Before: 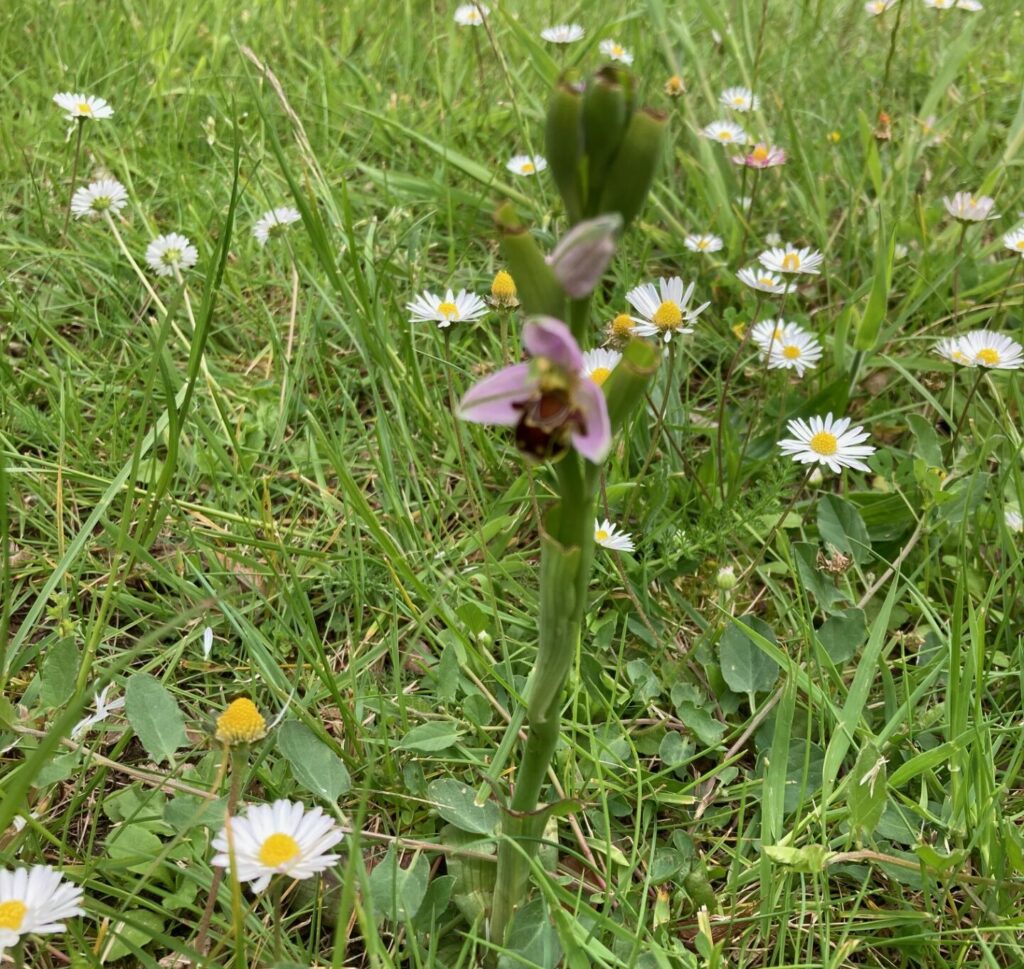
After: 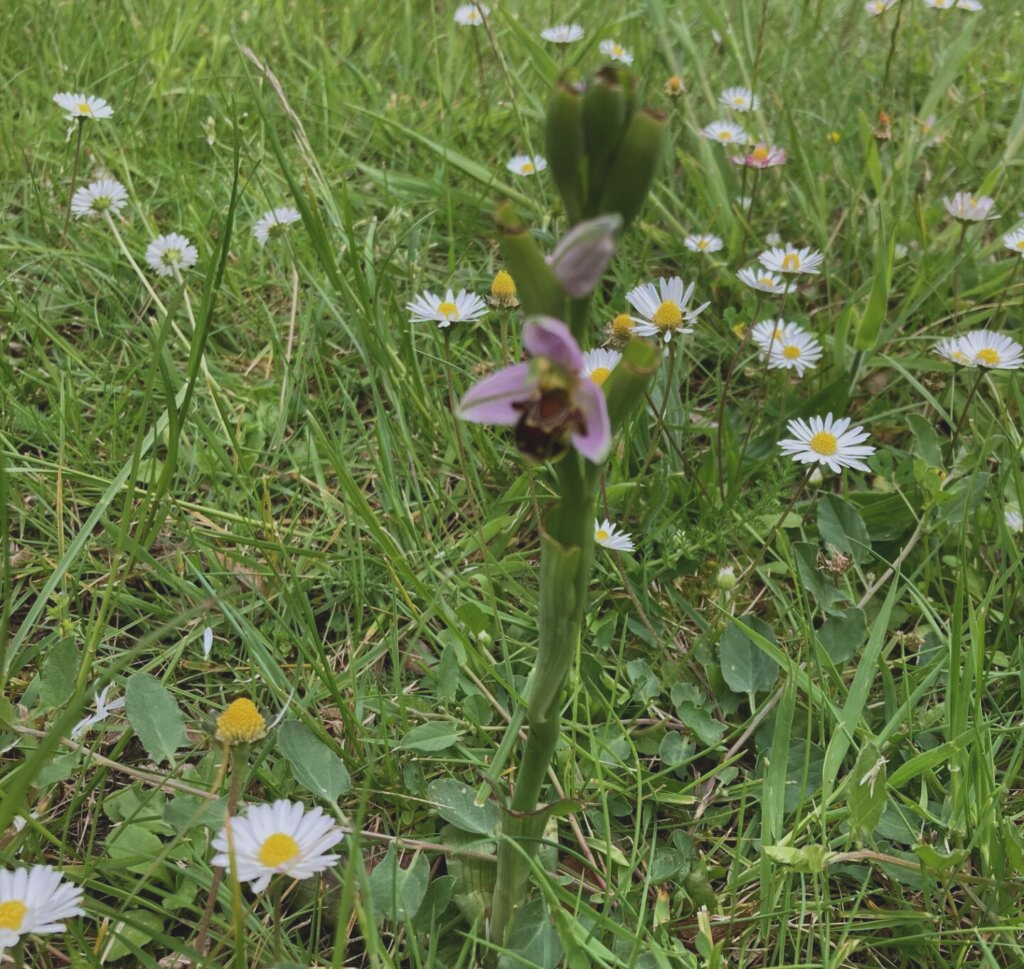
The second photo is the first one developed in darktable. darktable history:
white balance: red 0.984, blue 1.059
exposure: black level correction -0.015, exposure -0.5 EV, compensate highlight preservation false
